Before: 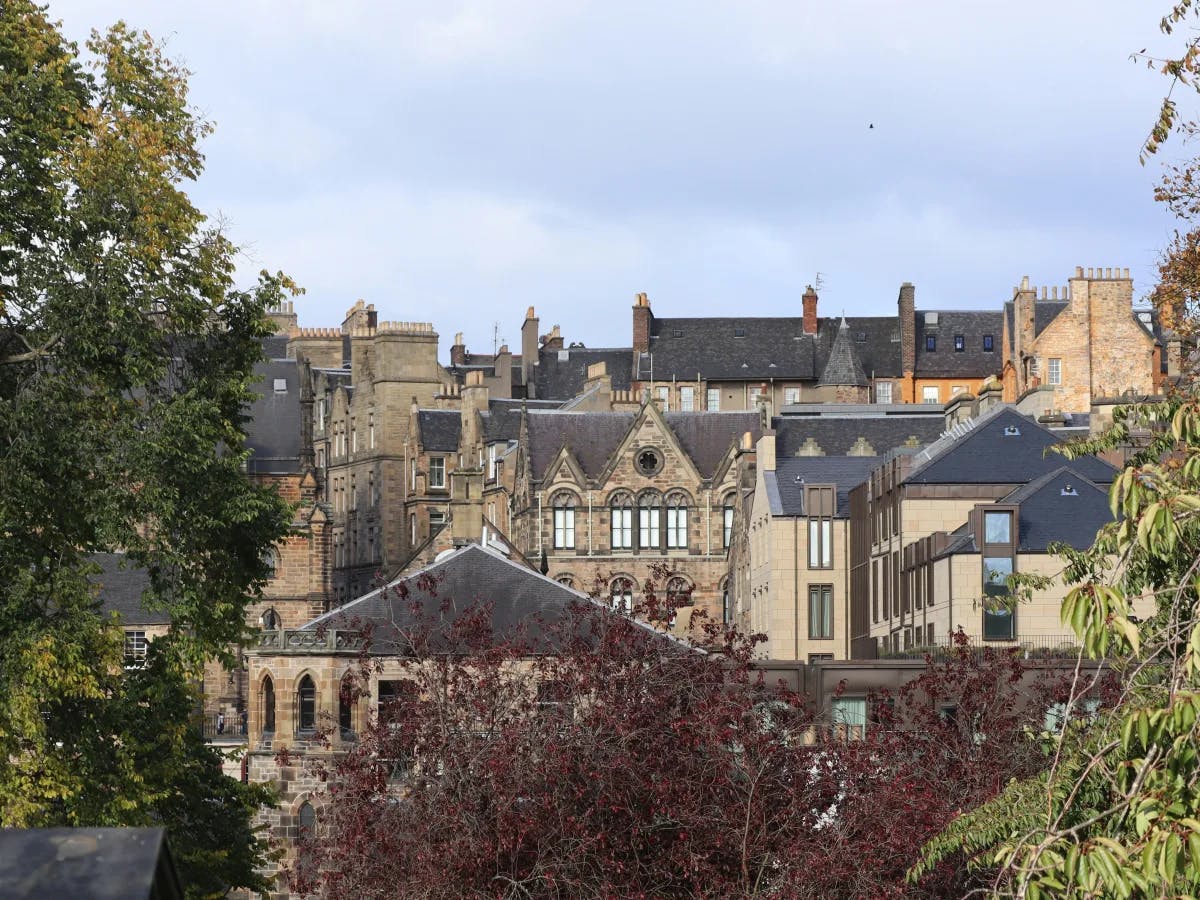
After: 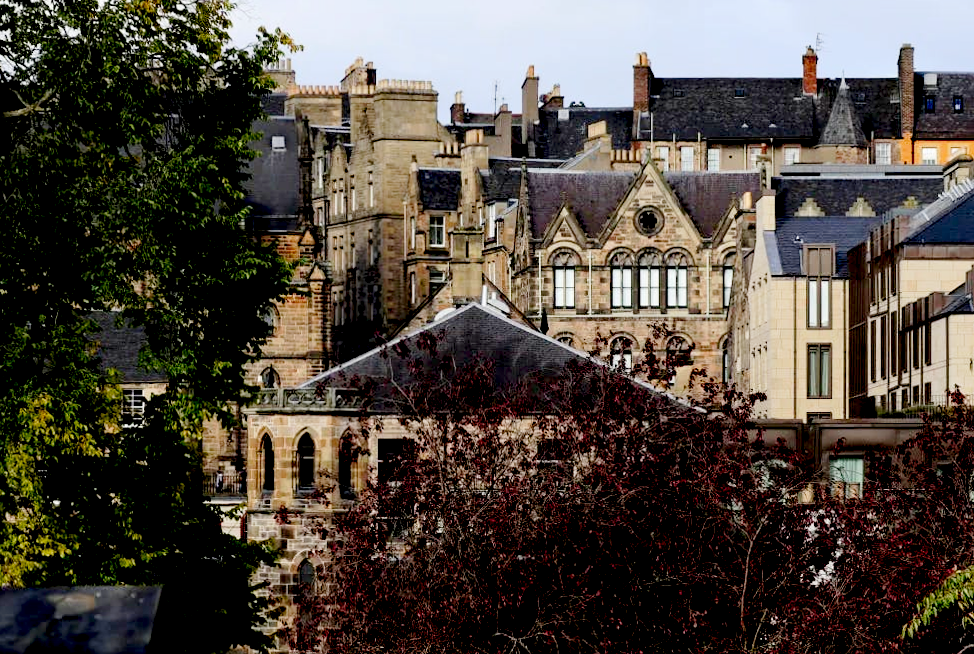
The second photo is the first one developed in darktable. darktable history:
exposure: black level correction 0.056, exposure -0.039 EV, compensate highlight preservation false
tone curve: curves: ch0 [(0, 0) (0.003, 0.008) (0.011, 0.017) (0.025, 0.027) (0.044, 0.043) (0.069, 0.059) (0.1, 0.086) (0.136, 0.112) (0.177, 0.152) (0.224, 0.203) (0.277, 0.277) (0.335, 0.346) (0.399, 0.439) (0.468, 0.527) (0.543, 0.613) (0.623, 0.693) (0.709, 0.787) (0.801, 0.863) (0.898, 0.927) (1, 1)], preserve colors none
rotate and perspective: rotation 0.174°, lens shift (vertical) 0.013, lens shift (horizontal) 0.019, shear 0.001, automatic cropping original format, crop left 0.007, crop right 0.991, crop top 0.016, crop bottom 0.997
crop: top 26.531%, right 17.959%
